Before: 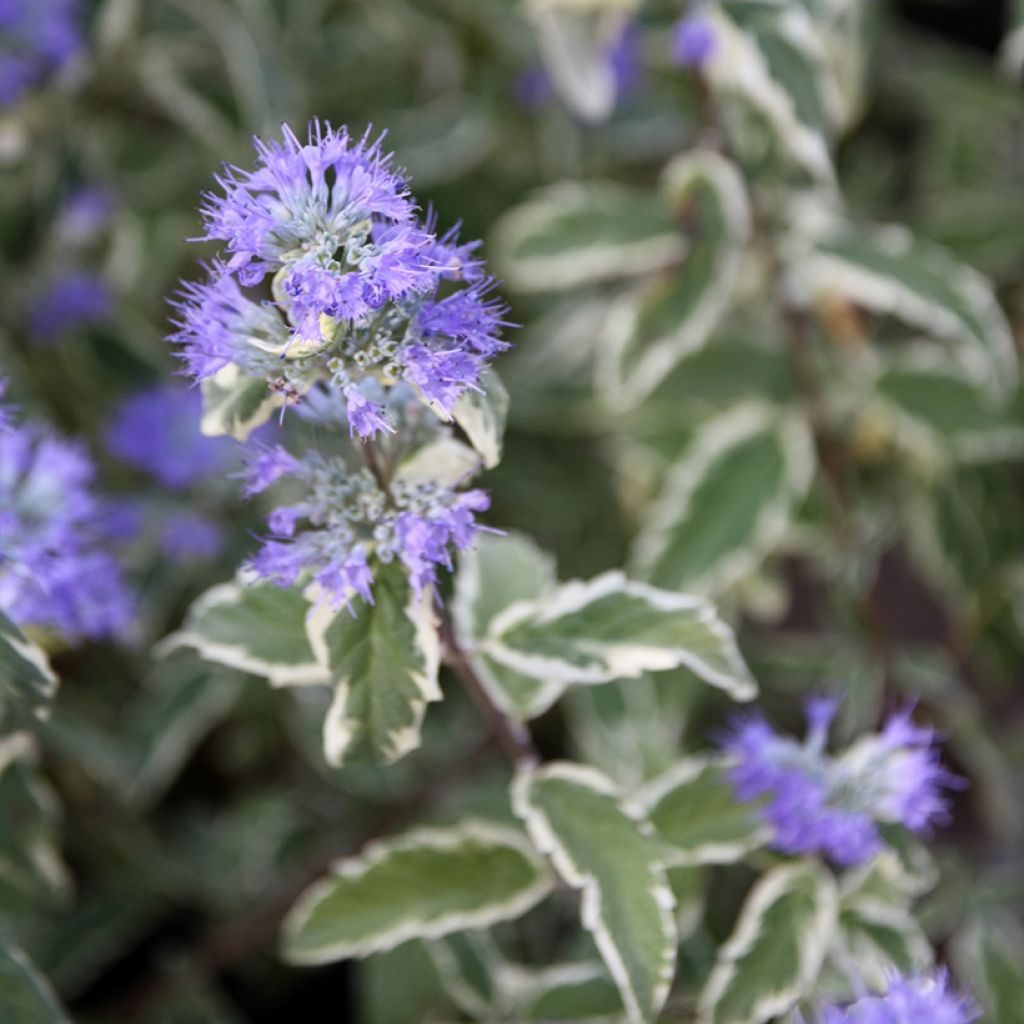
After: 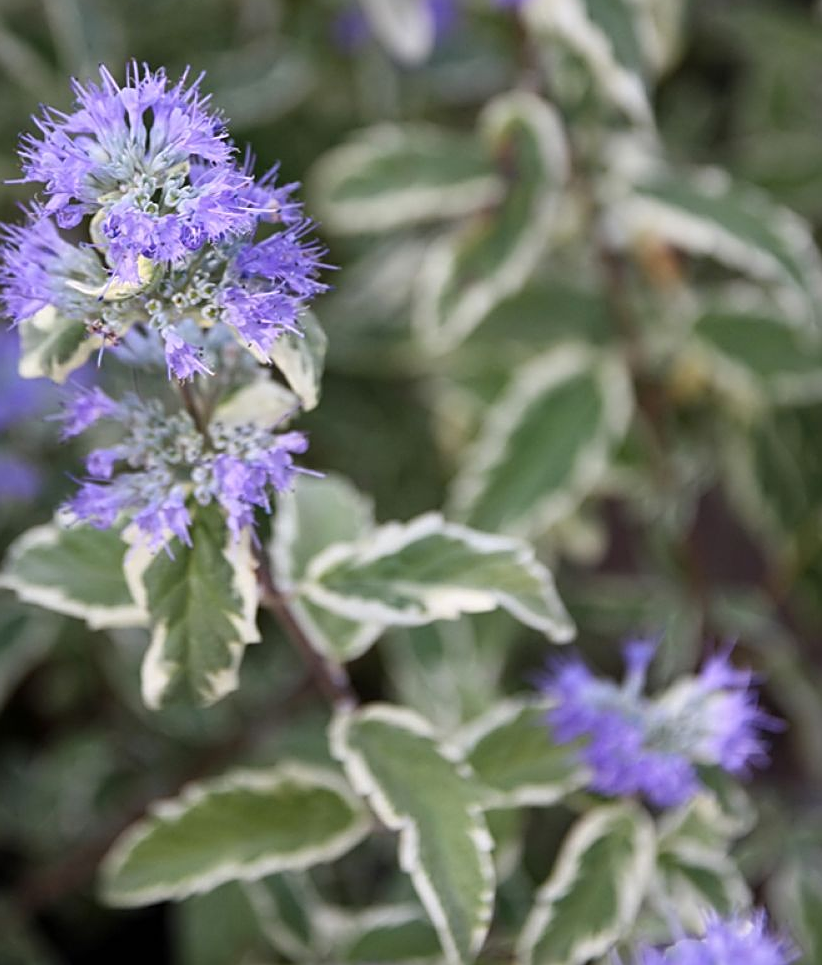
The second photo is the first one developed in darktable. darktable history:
sharpen: on, module defaults
crop and rotate: left 17.857%, top 5.746%, right 1.829%
